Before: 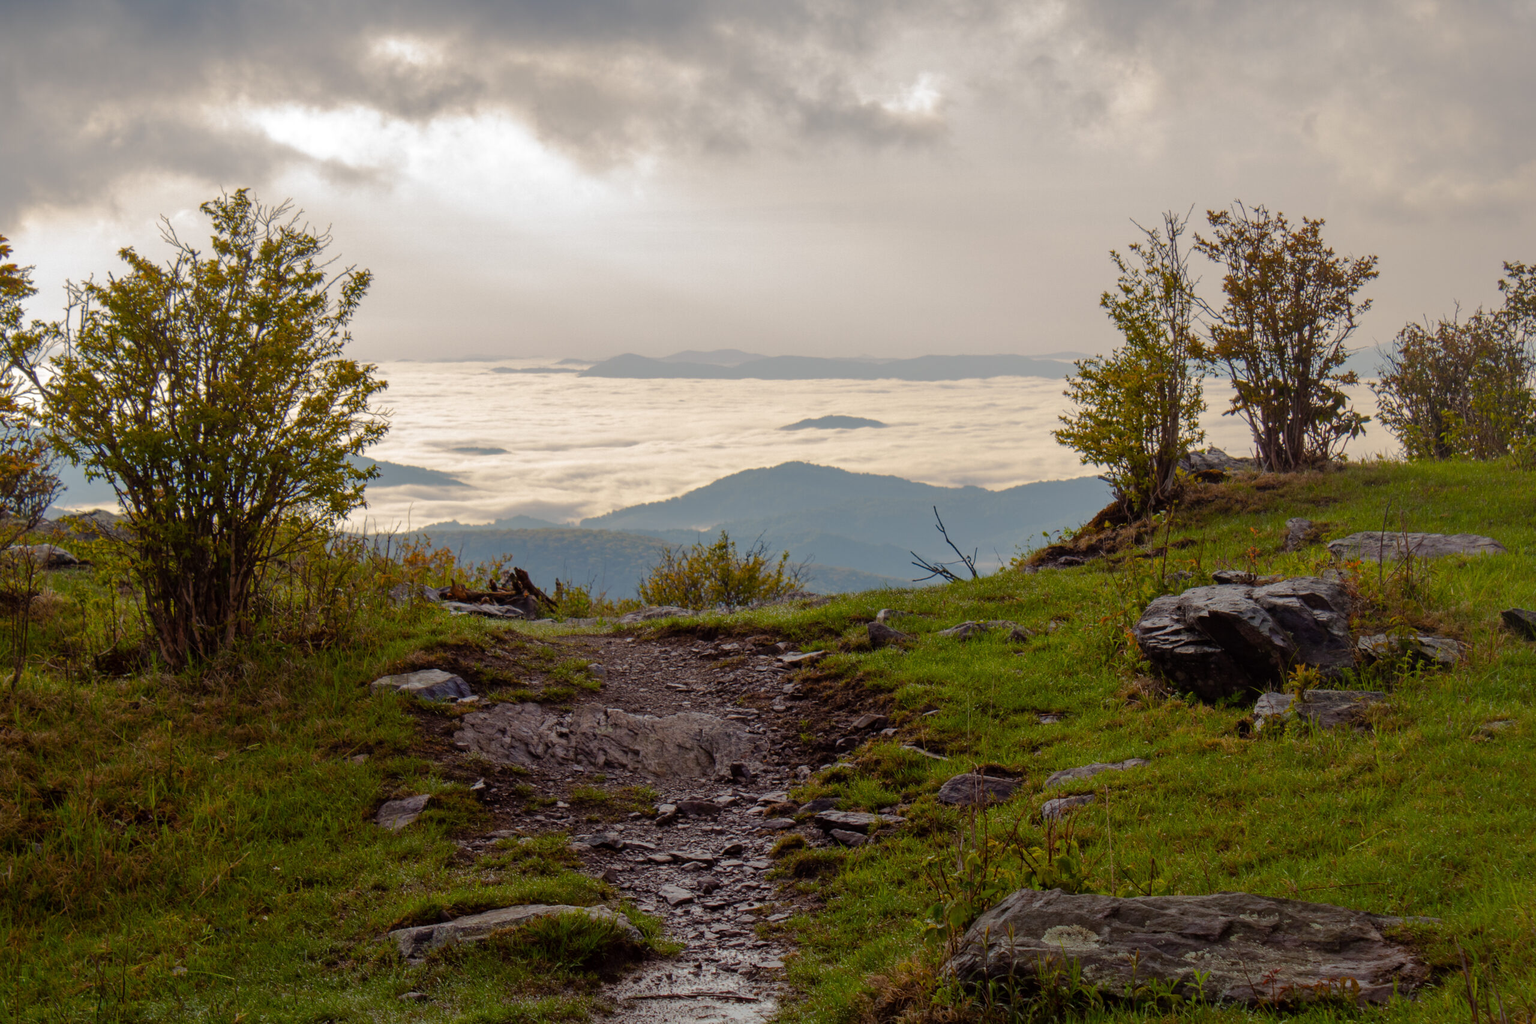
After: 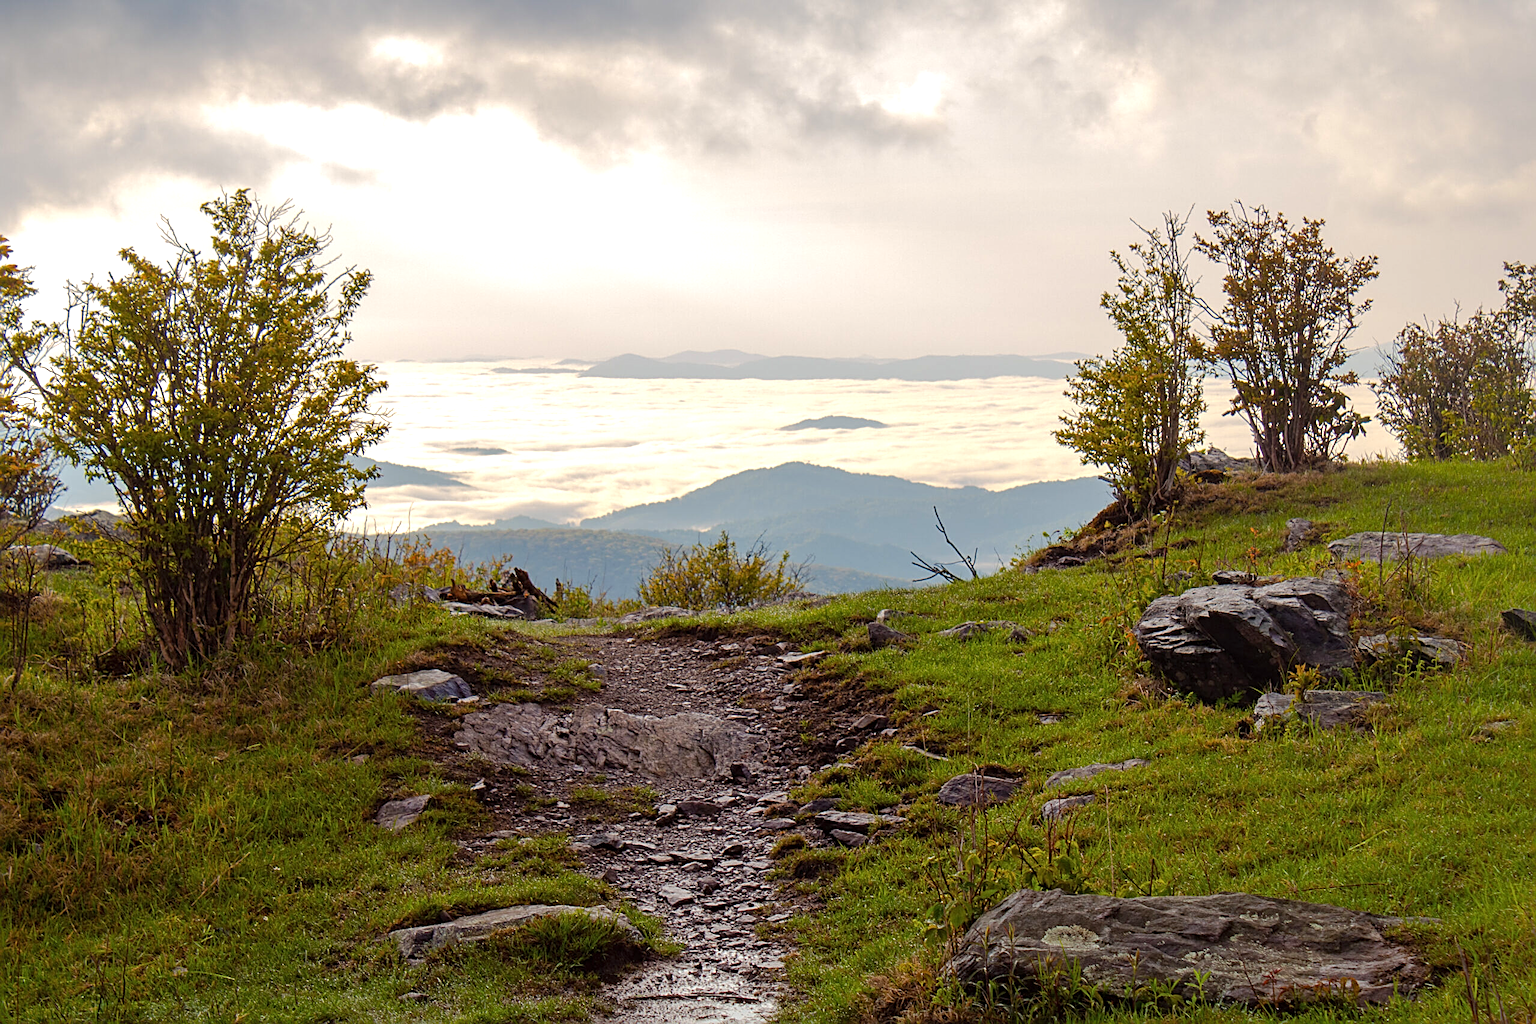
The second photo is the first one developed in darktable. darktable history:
sharpen: radius 2.689, amount 0.665
exposure: black level correction 0, exposure 0.682 EV, compensate exposure bias true, compensate highlight preservation false
